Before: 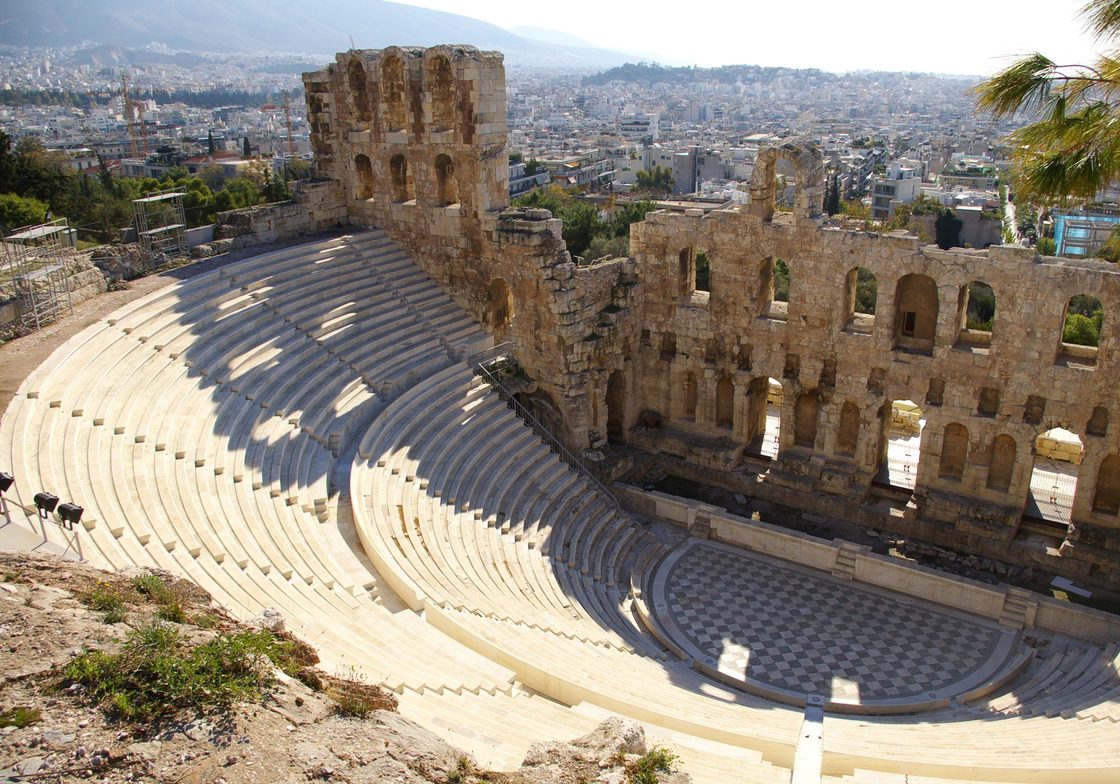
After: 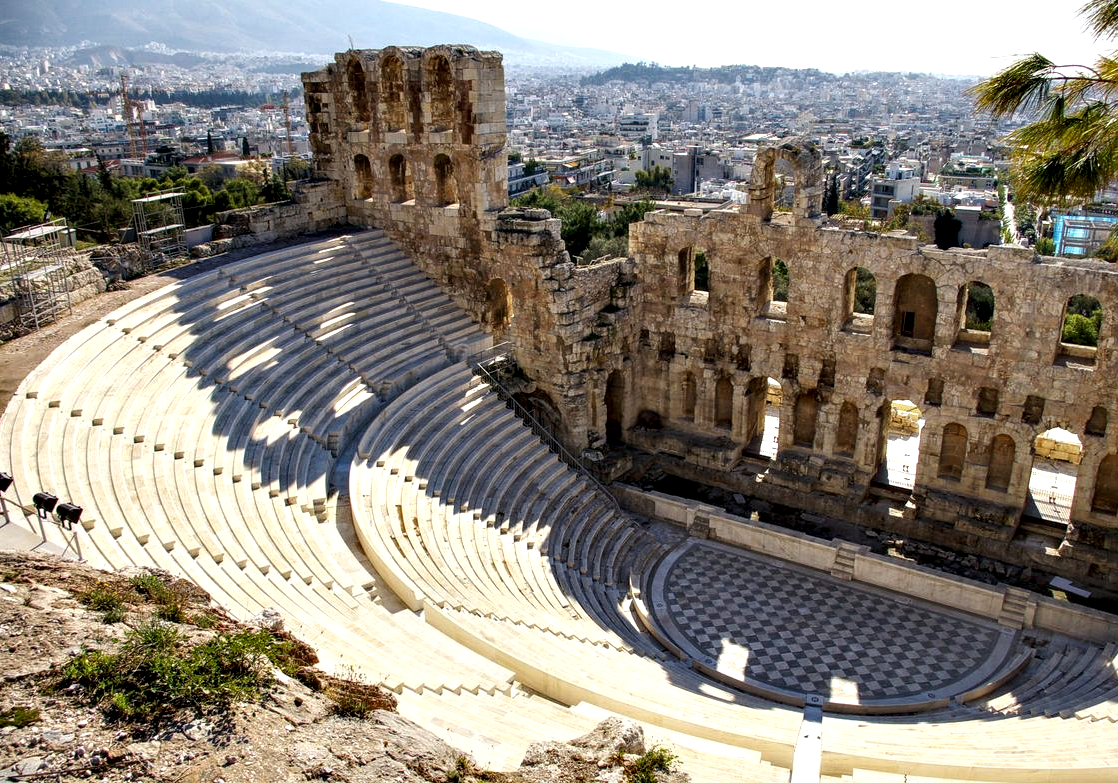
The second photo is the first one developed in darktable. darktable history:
crop and rotate: left 0.171%, bottom 0.01%
local contrast: on, module defaults
contrast equalizer: y [[0.6 ×6], [0.55 ×6], [0 ×6], [0 ×6], [0 ×6]]
